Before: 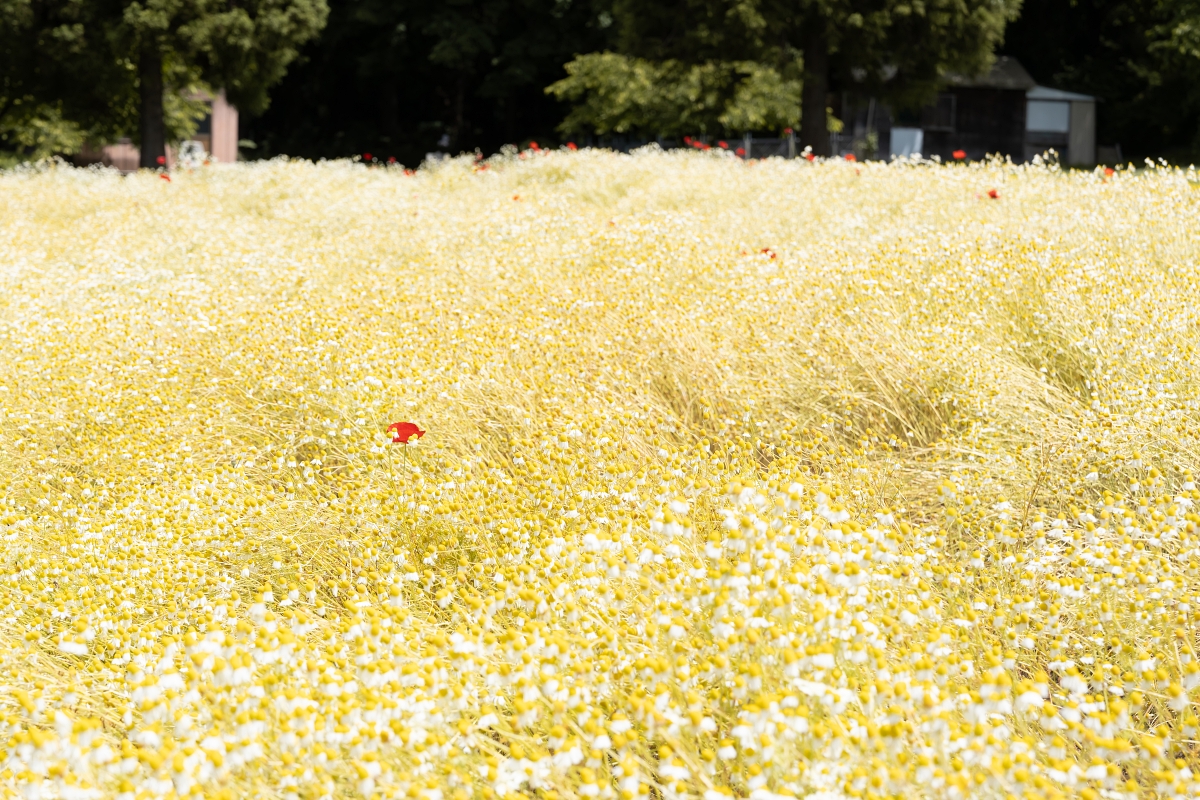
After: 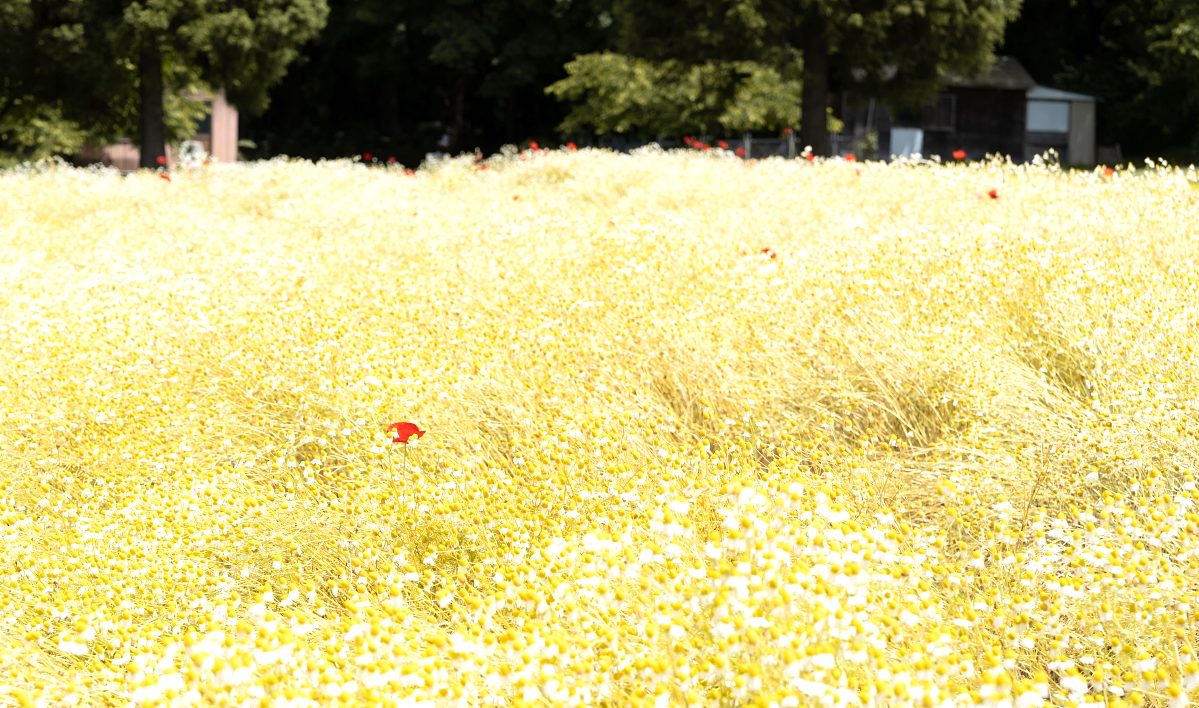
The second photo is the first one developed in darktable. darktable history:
exposure: exposure 0.3 EV, compensate highlight preservation false
crop and rotate: top 0%, bottom 11.49%
